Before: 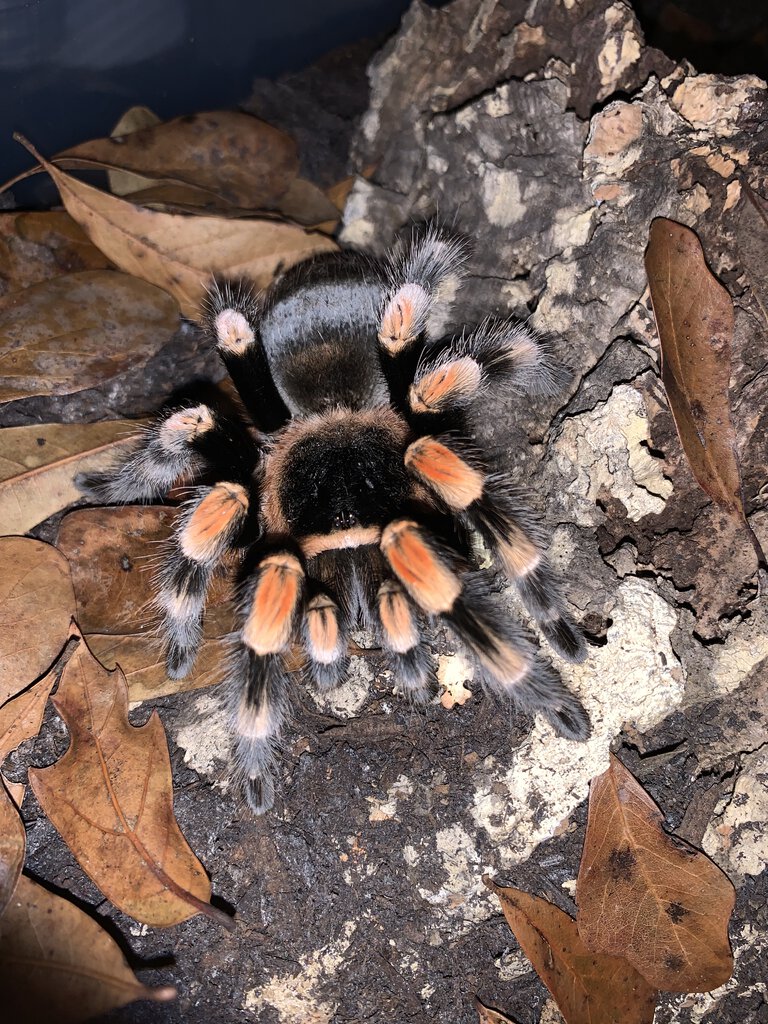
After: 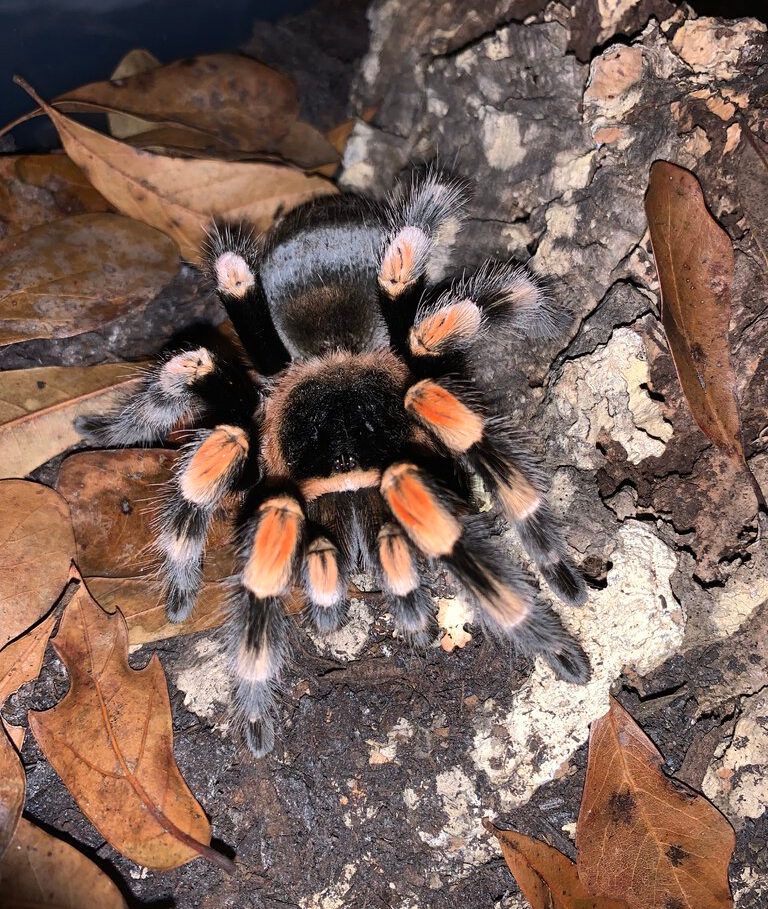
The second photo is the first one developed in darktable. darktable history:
exposure: compensate highlight preservation false
crop and rotate: top 5.609%, bottom 5.609%
